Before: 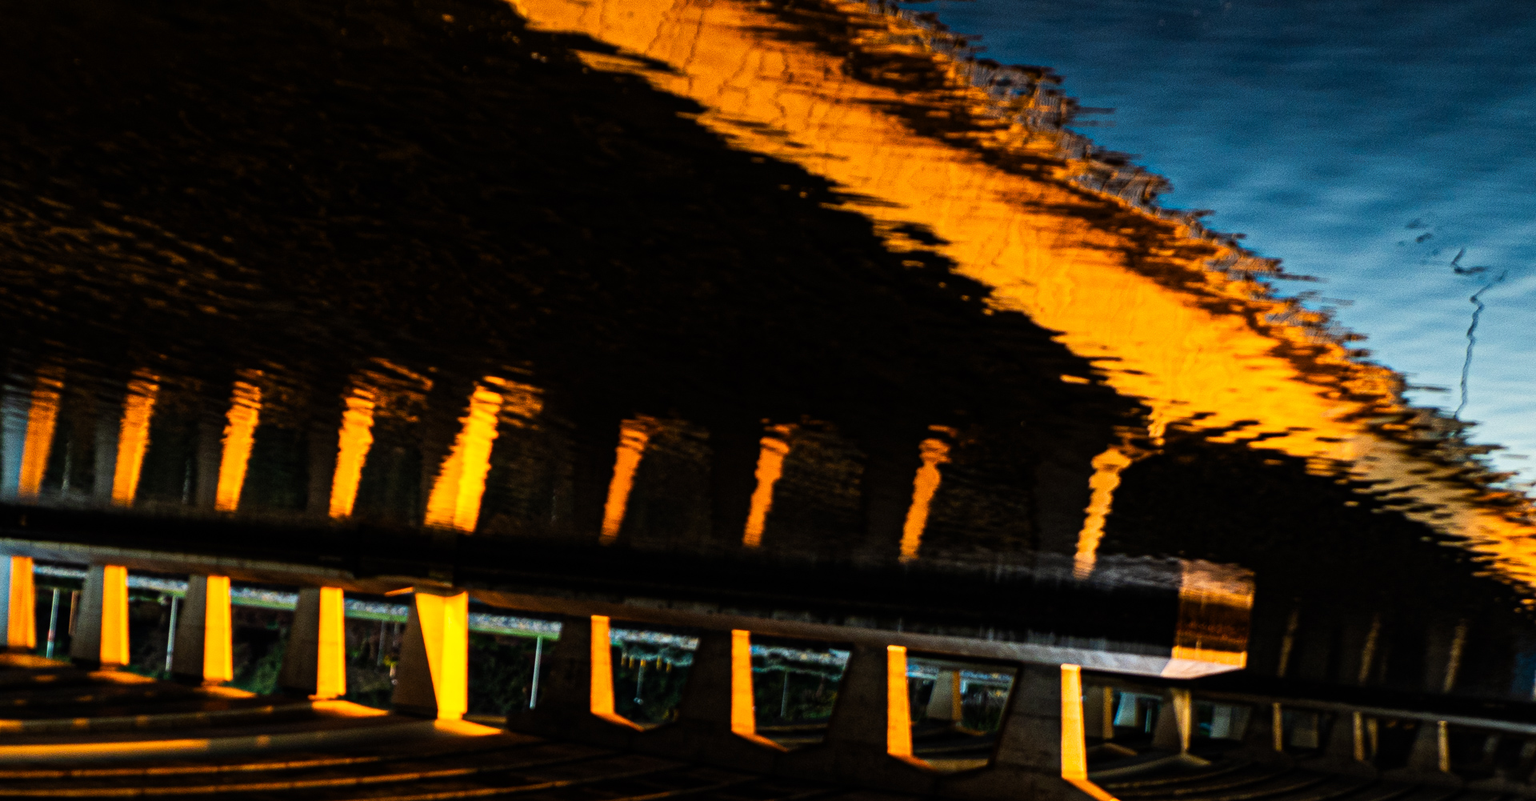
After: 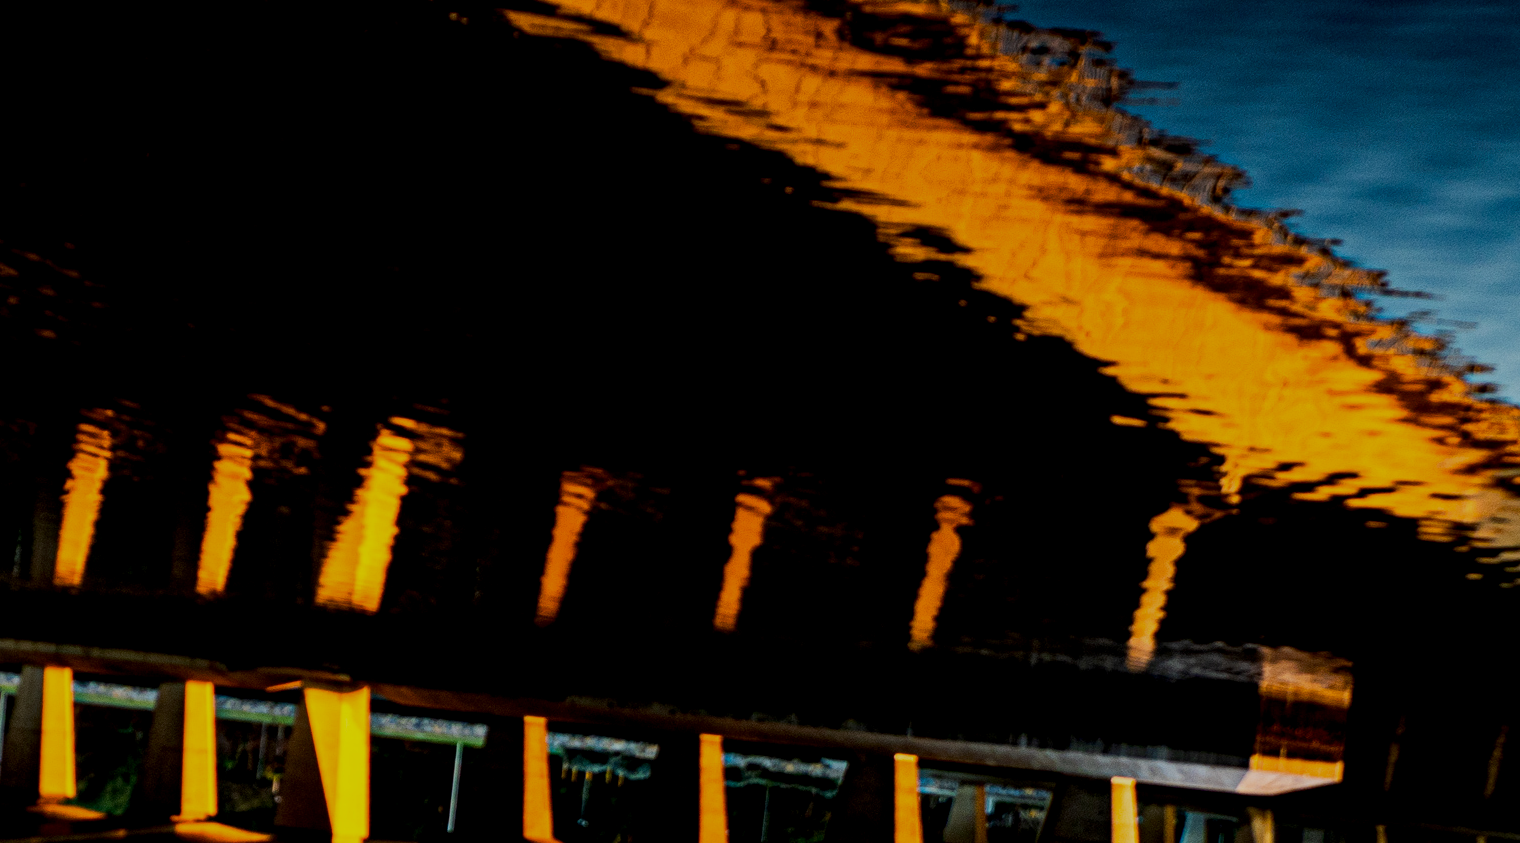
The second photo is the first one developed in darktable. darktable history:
crop: left 11.225%, top 5.381%, right 9.565%, bottom 10.314%
exposure: black level correction 0.009, exposure -0.637 EV, compensate highlight preservation false
